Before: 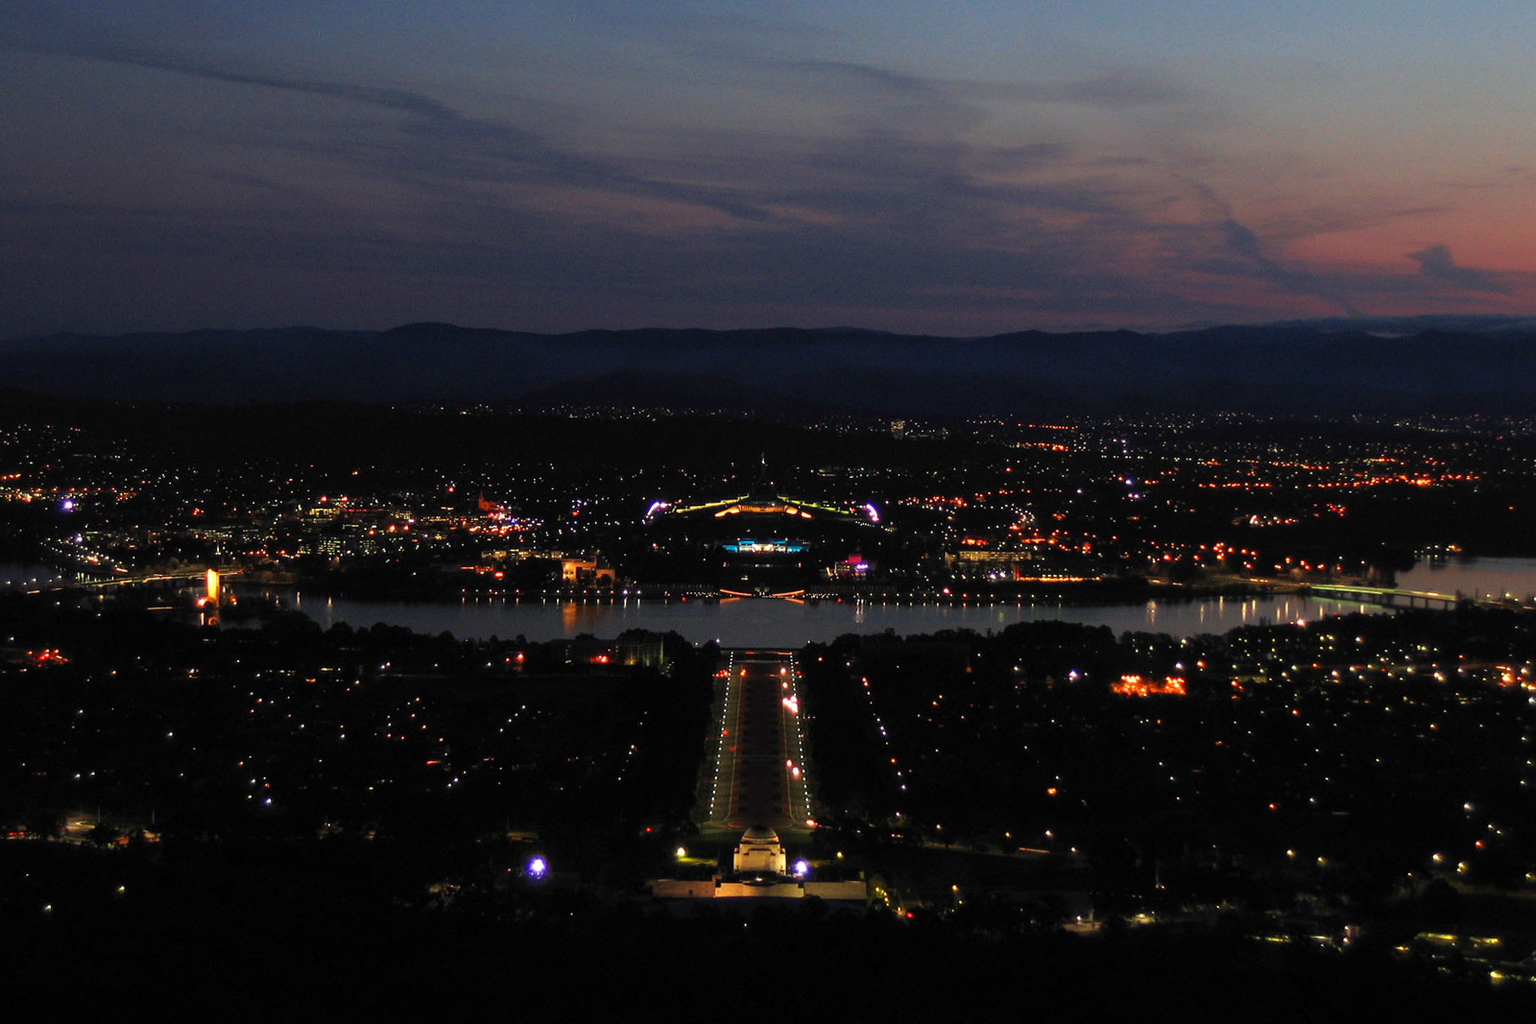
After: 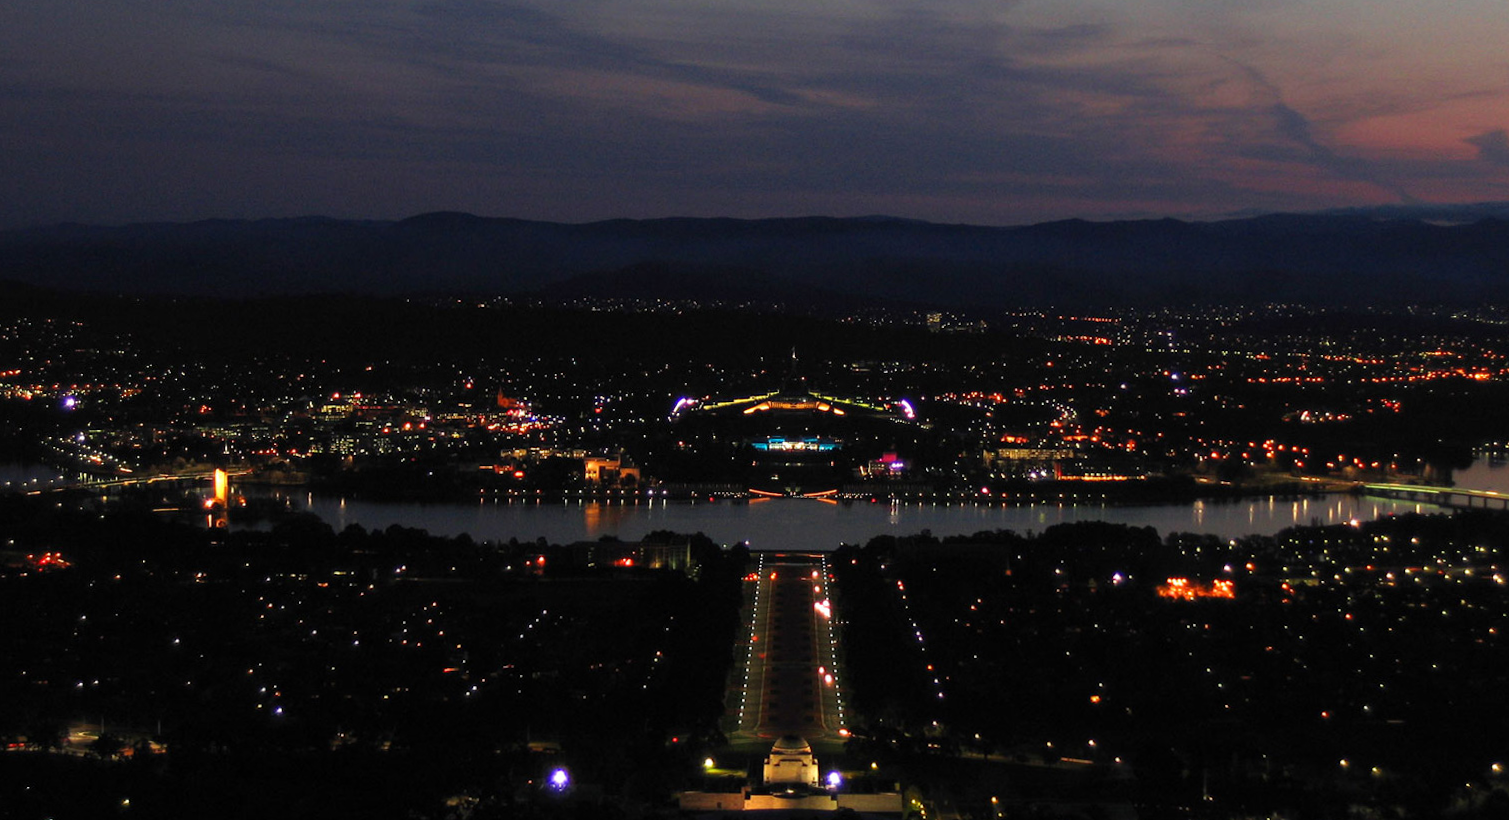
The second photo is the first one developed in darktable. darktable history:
crop and rotate: angle 0.086°, top 11.691%, right 5.428%, bottom 11.263%
tone equalizer: edges refinement/feathering 500, mask exposure compensation -1.57 EV, preserve details no
